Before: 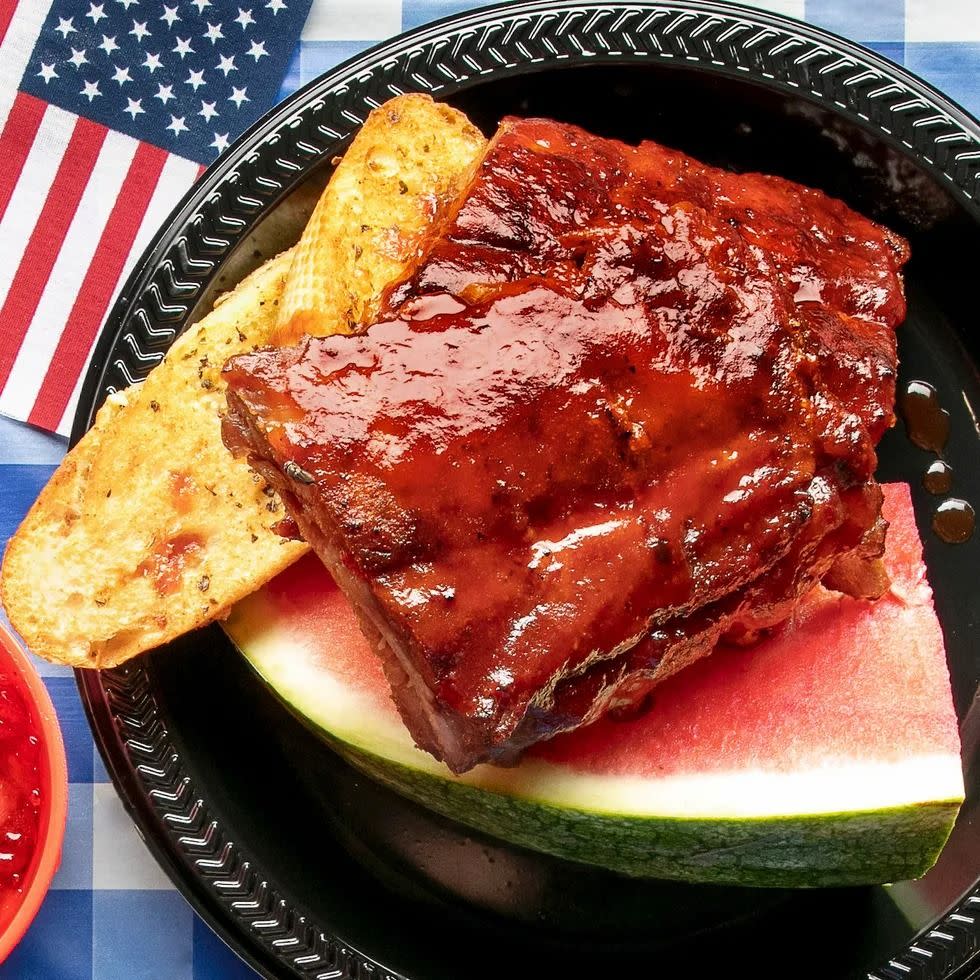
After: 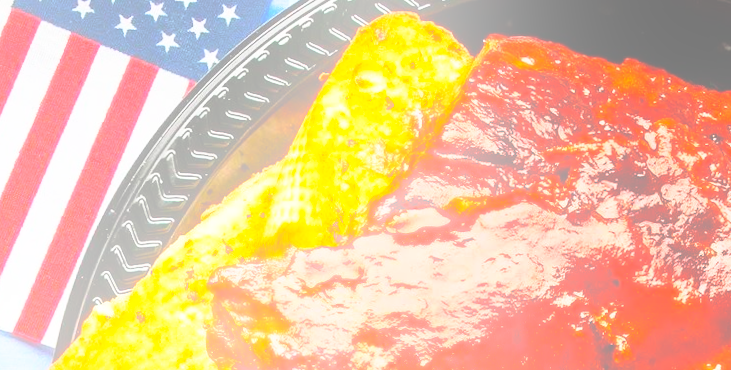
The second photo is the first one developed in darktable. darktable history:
base curve: curves: ch0 [(0, 0) (0.028, 0.03) (0.121, 0.232) (0.46, 0.748) (0.859, 0.968) (1, 1)], preserve colors none
color balance: on, module defaults
crop: left 0.579%, top 7.627%, right 23.167%, bottom 54.275%
exposure: black level correction -0.087, compensate highlight preservation false
rotate and perspective: rotation 0.226°, lens shift (vertical) -0.042, crop left 0.023, crop right 0.982, crop top 0.006, crop bottom 0.994
bloom: threshold 82.5%, strength 16.25%
tone equalizer: on, module defaults
color balance rgb: linear chroma grading › global chroma 15%, perceptual saturation grading › global saturation 30%
